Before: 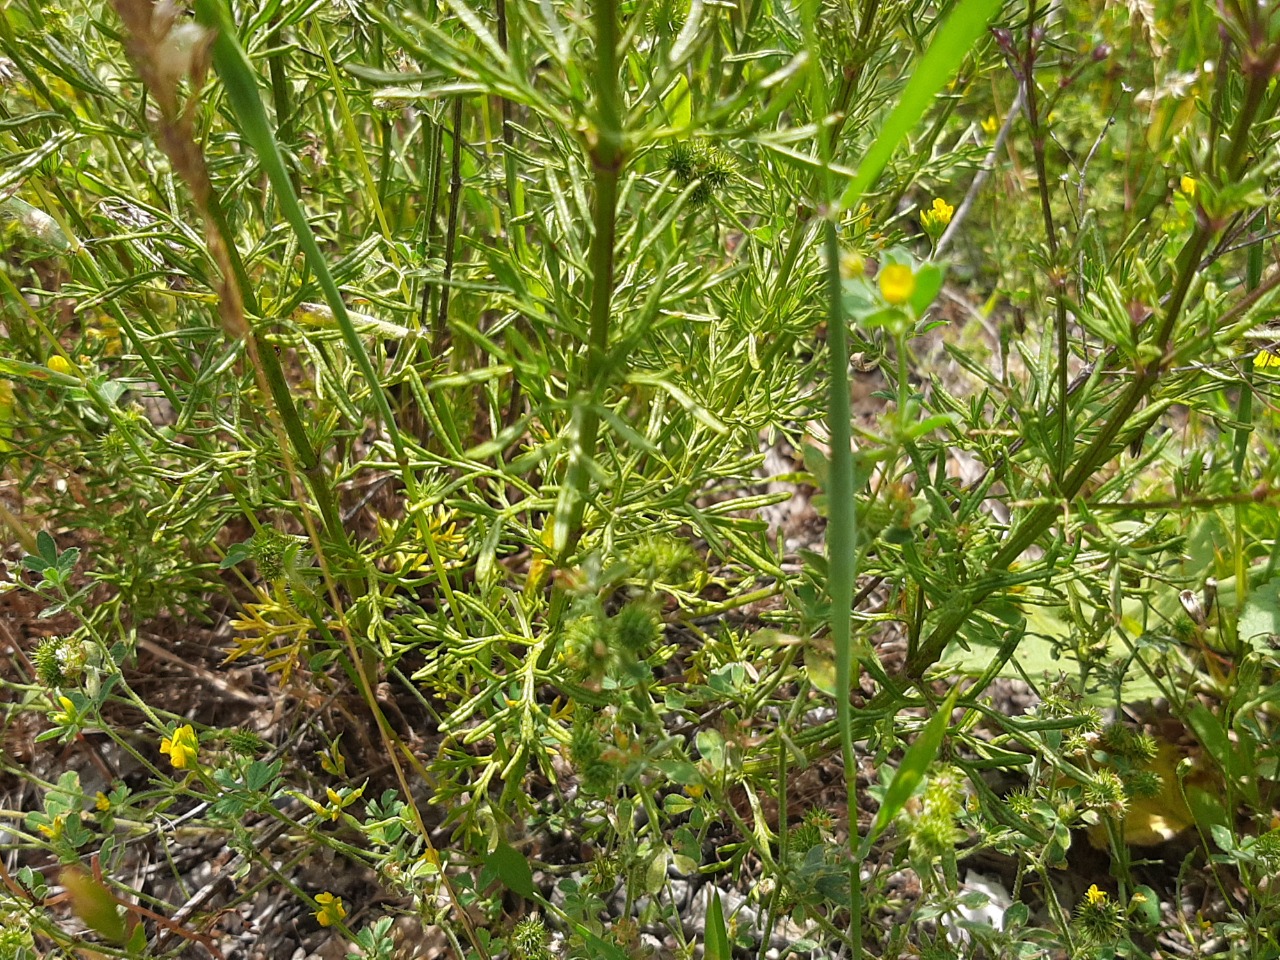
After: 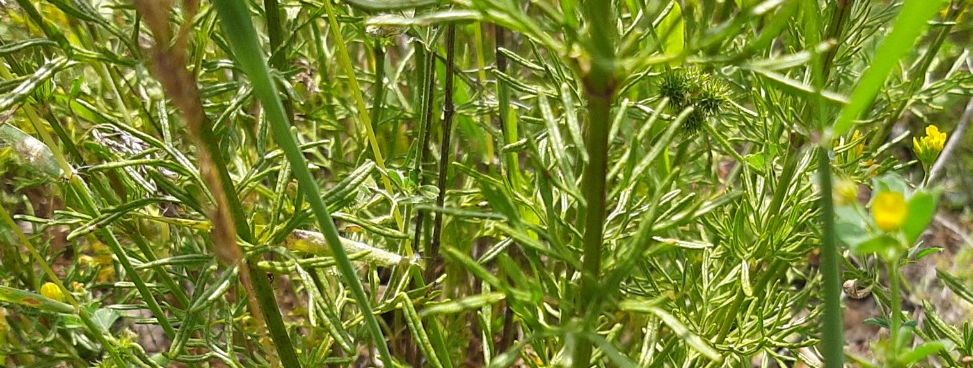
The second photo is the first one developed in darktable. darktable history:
crop: left 0.548%, top 7.628%, right 23.407%, bottom 53.958%
